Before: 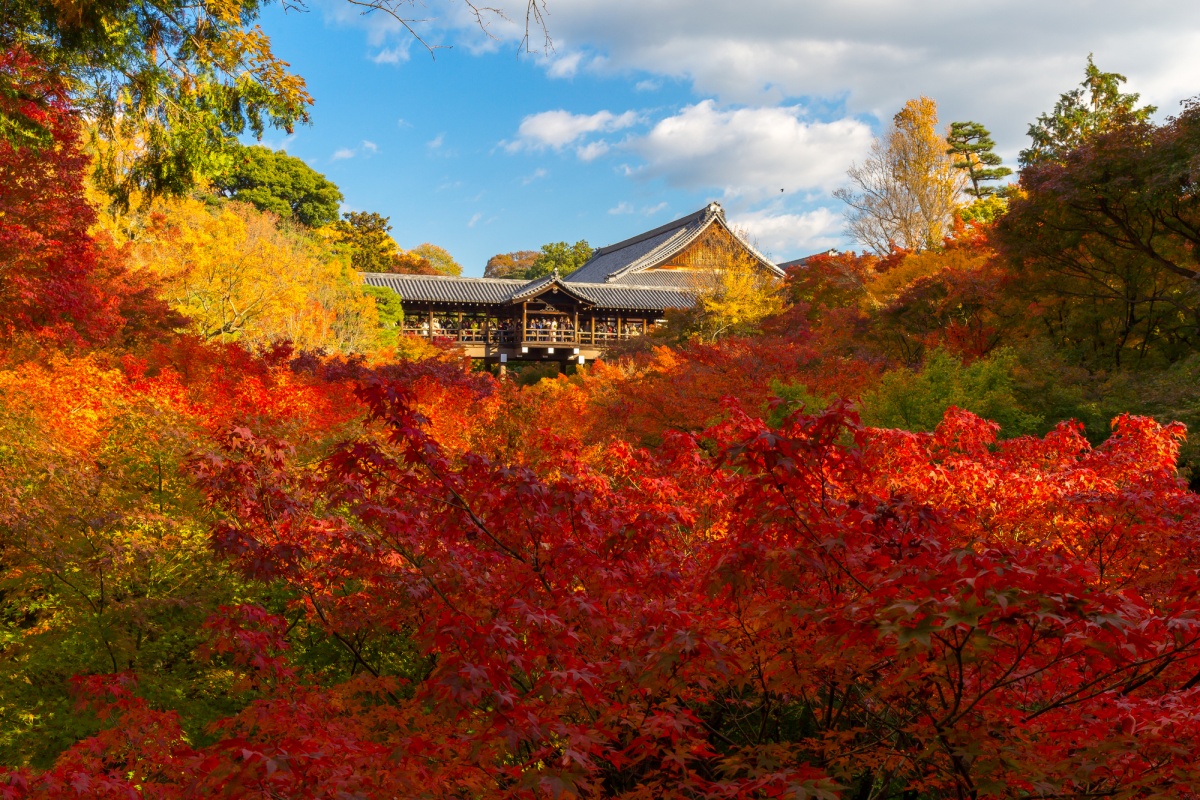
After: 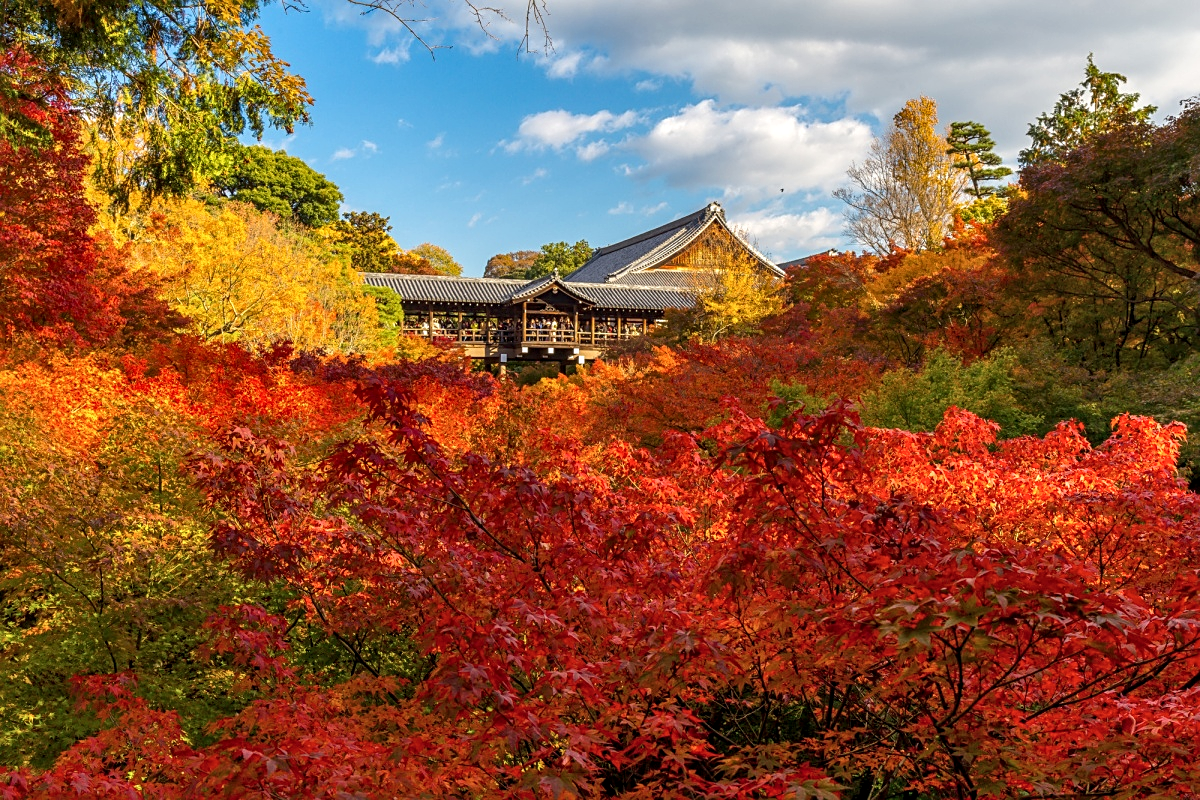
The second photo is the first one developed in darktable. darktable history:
local contrast: on, module defaults
sharpen: on, module defaults
shadows and highlights: shadows 52.34, highlights -28.23, soften with gaussian
